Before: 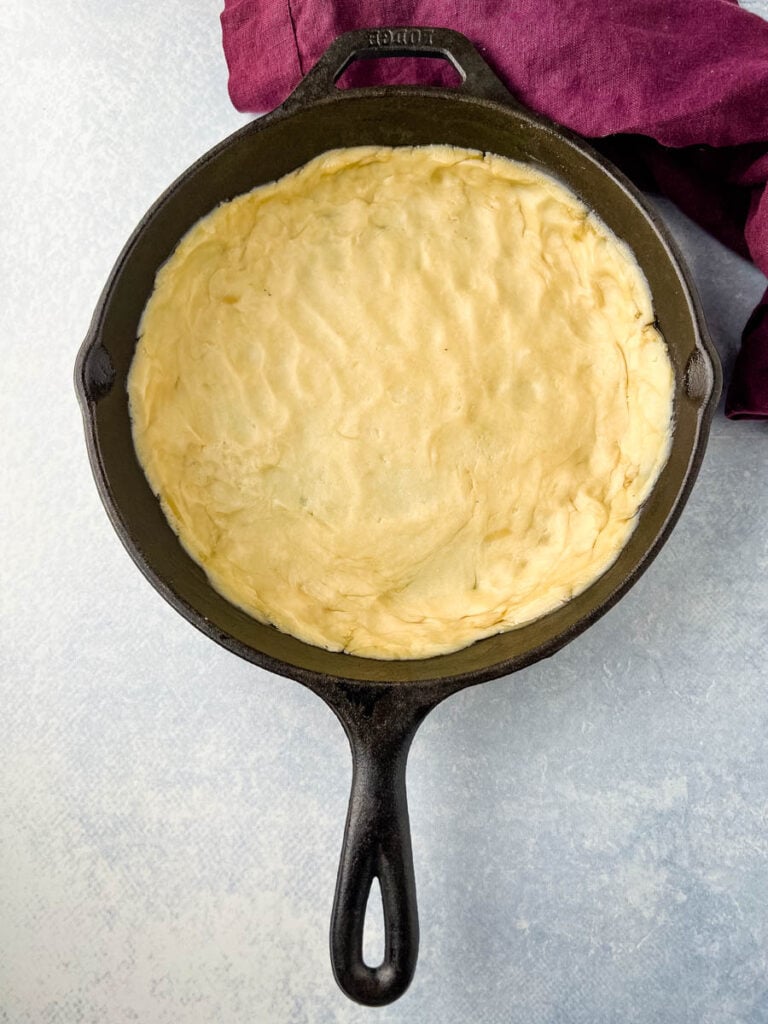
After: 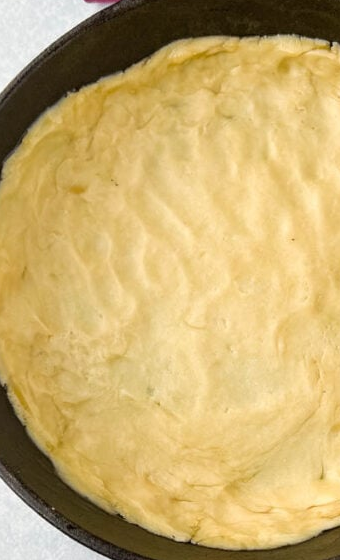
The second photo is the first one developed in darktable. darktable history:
crop: left 19.975%, top 10.805%, right 35.719%, bottom 34.439%
